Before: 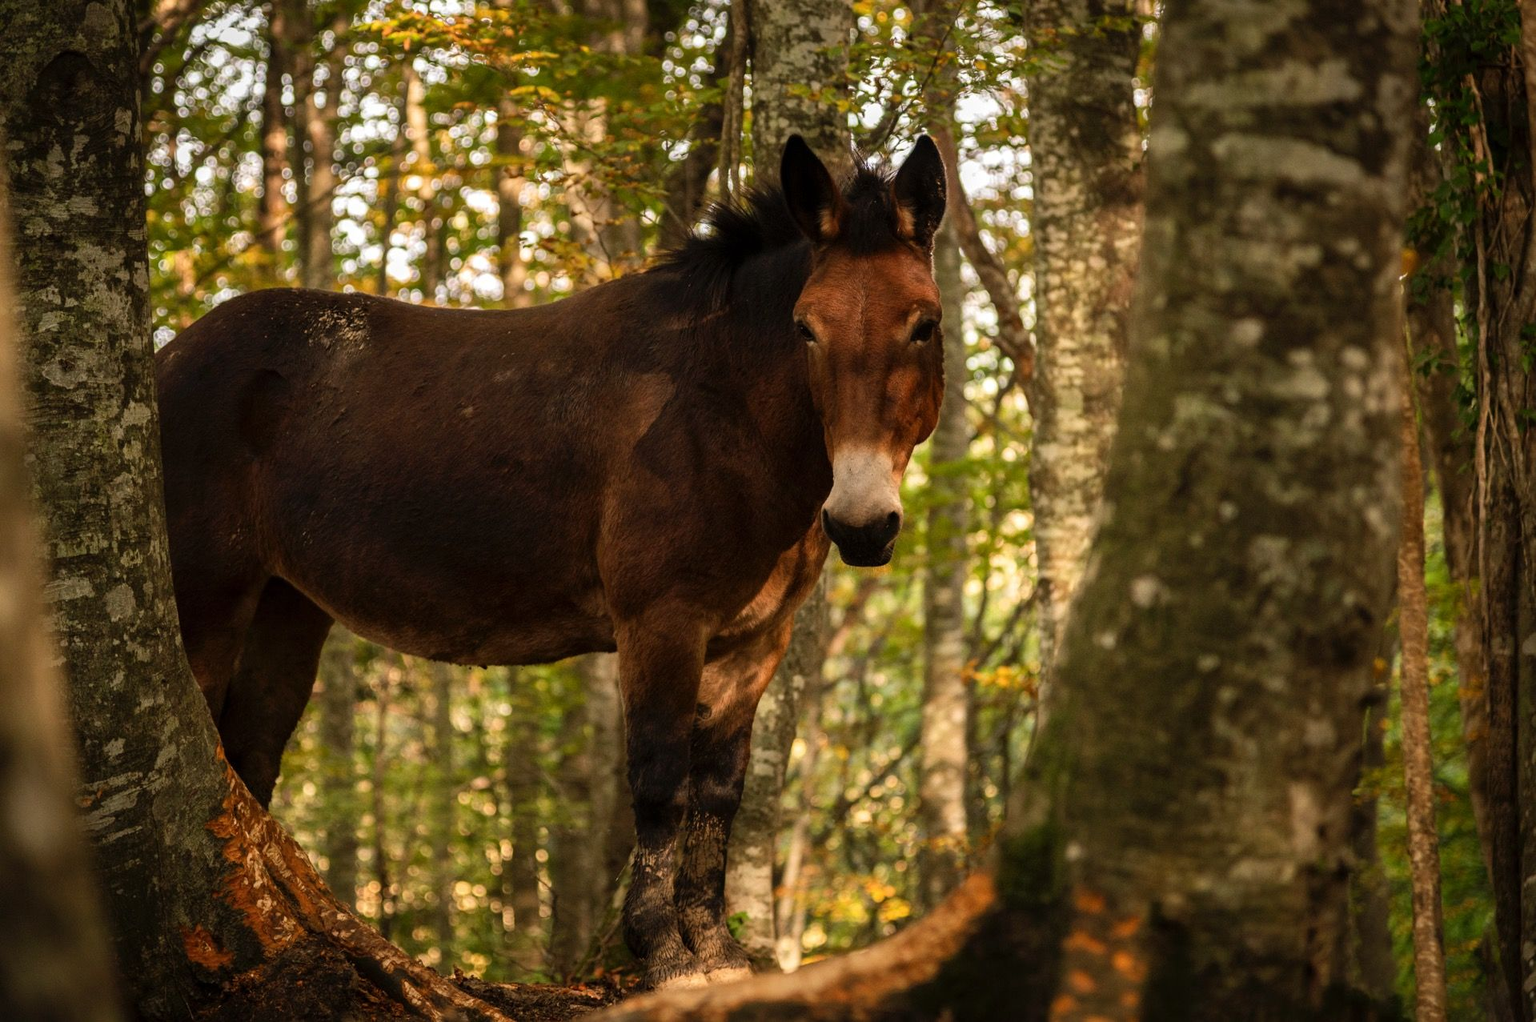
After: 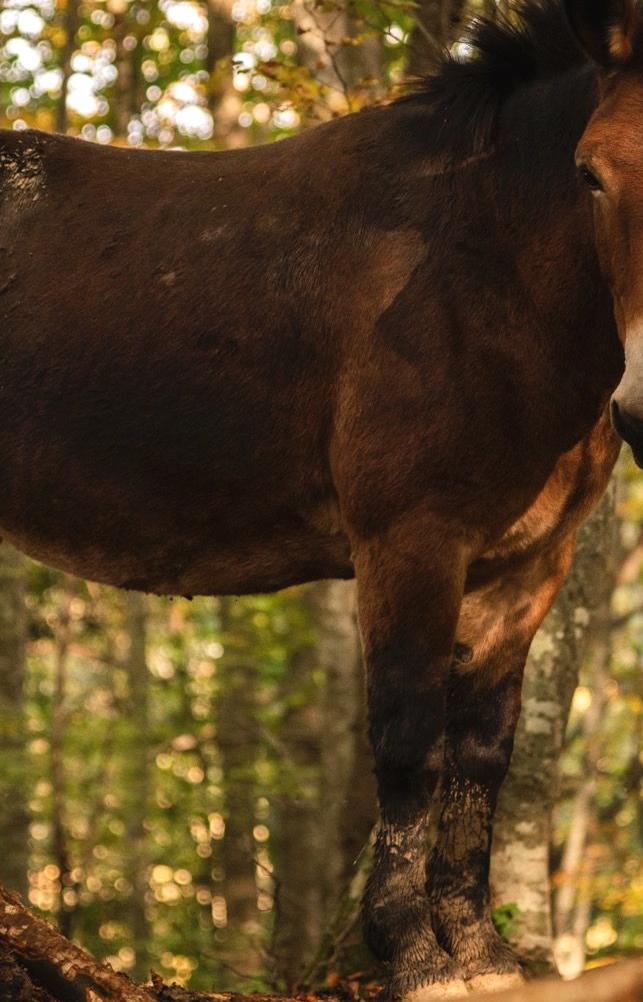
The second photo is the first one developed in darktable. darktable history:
crop and rotate: left 21.77%, top 18.528%, right 44.676%, bottom 2.997%
exposure: black level correction -0.003, exposure 0.04 EV, compensate highlight preservation false
